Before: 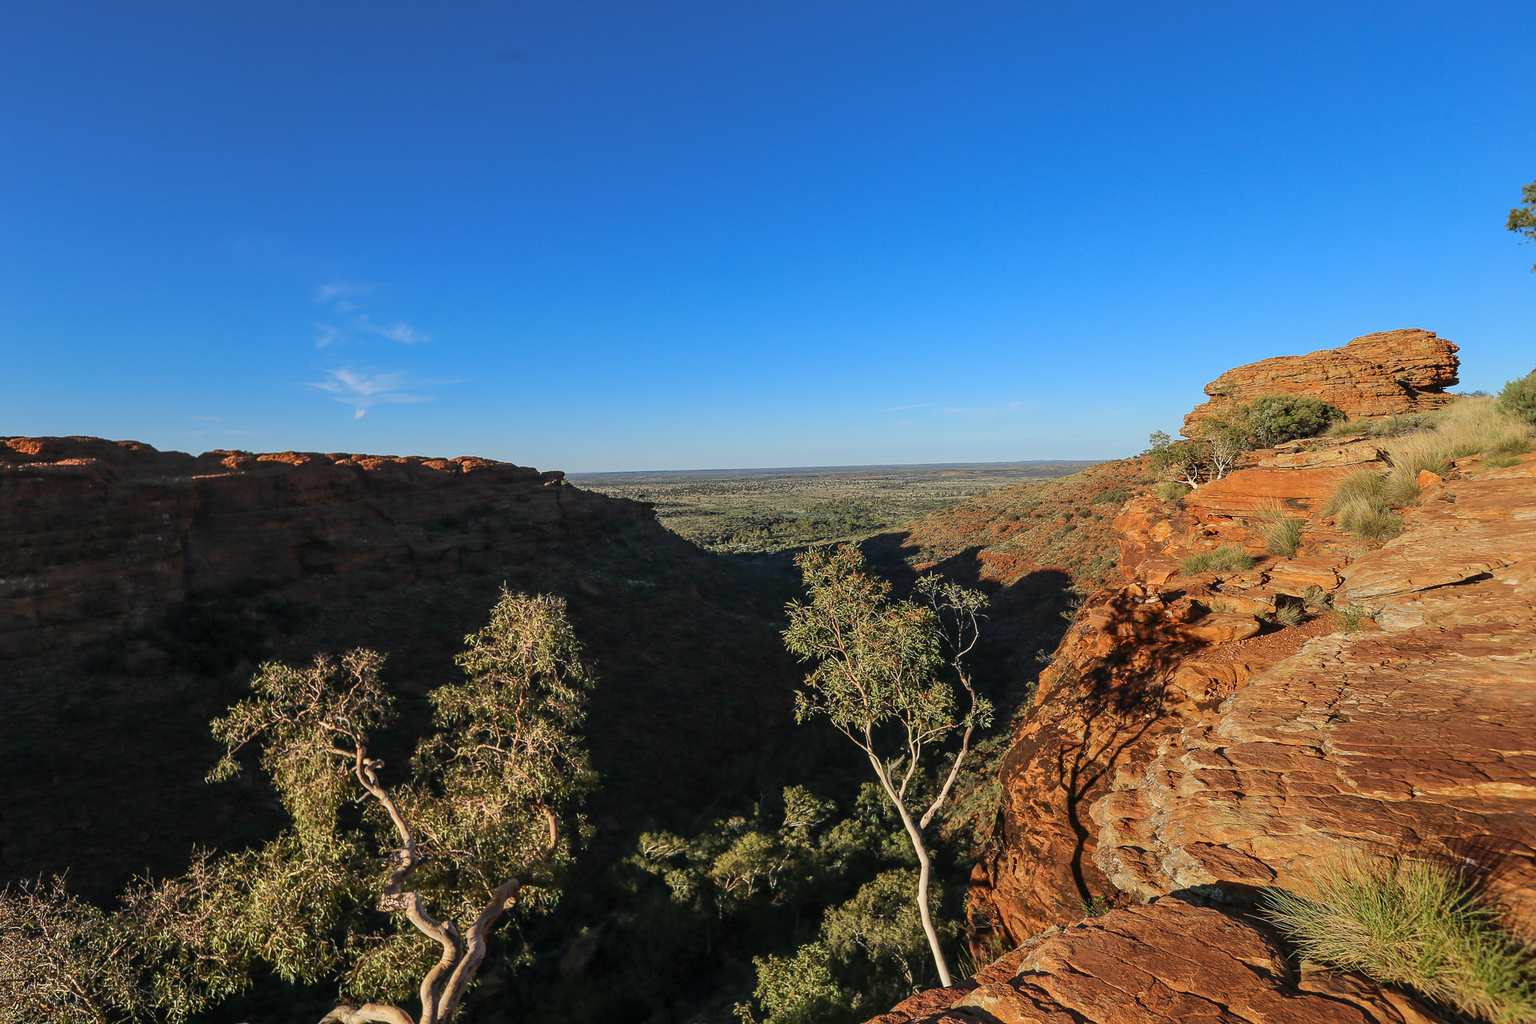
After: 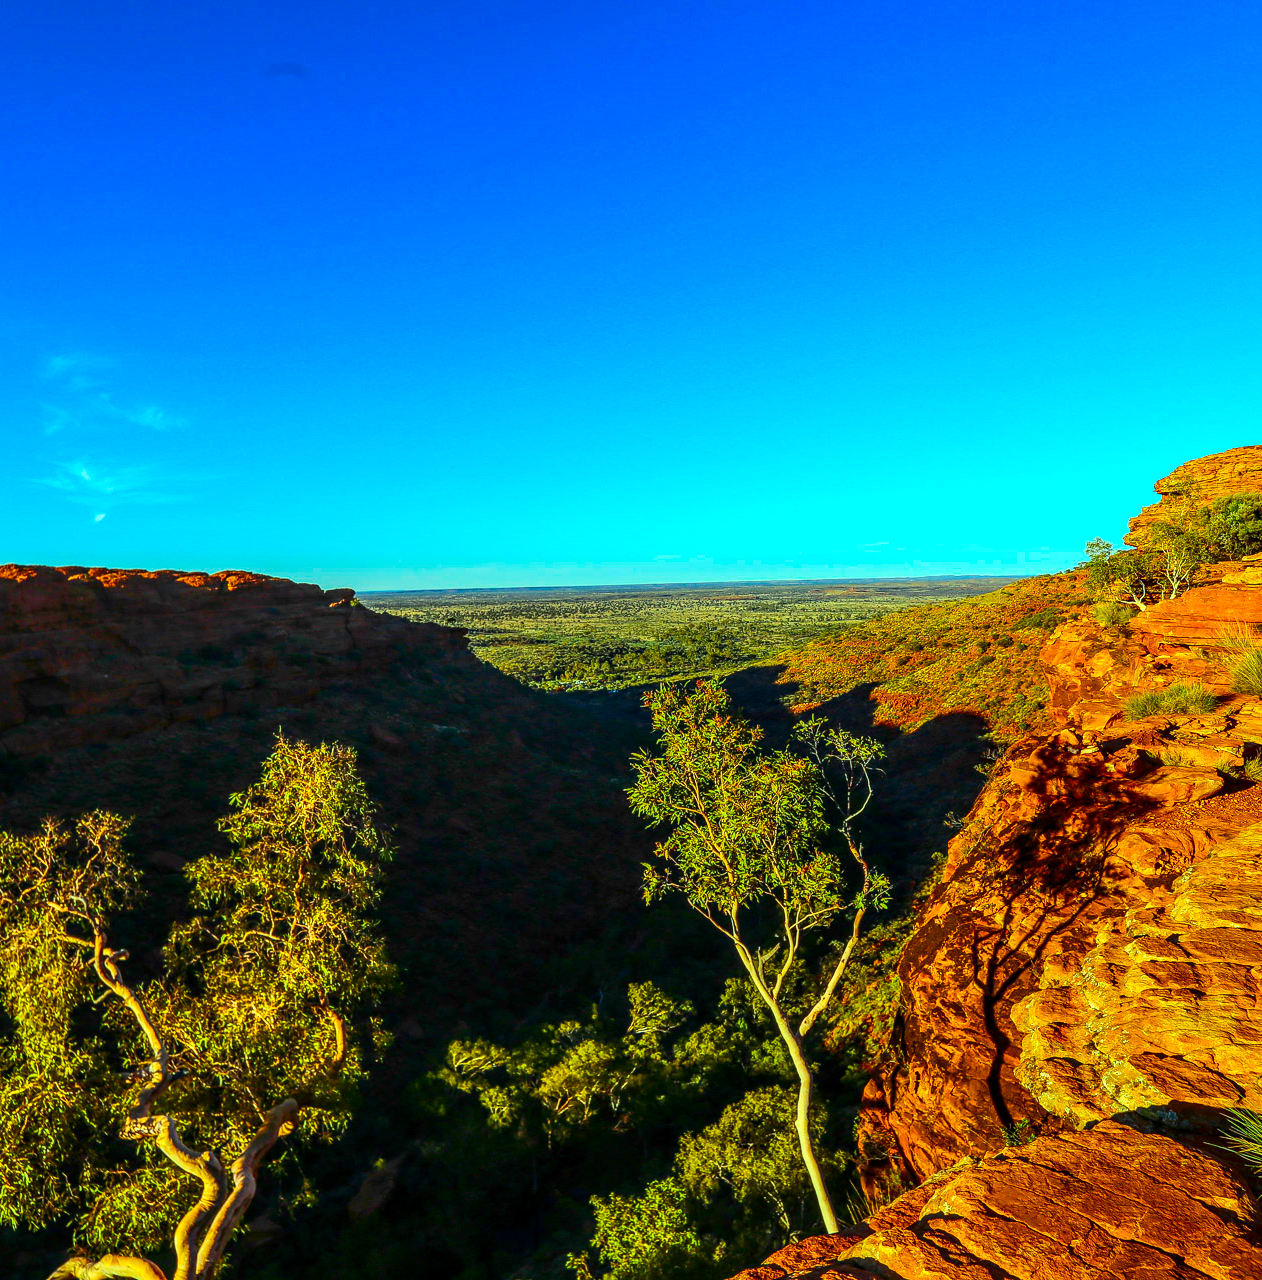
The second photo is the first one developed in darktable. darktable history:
color balance rgb: highlights gain › luminance 15.651%, highlights gain › chroma 6.953%, highlights gain › hue 126.39°, linear chroma grading › global chroma 15.586%, perceptual saturation grading › global saturation 41.746%, perceptual brilliance grading › global brilliance 9.474%, global vibrance 20%
crop and rotate: left 18.322%, right 15.923%
exposure: exposure -0.173 EV, compensate exposure bias true, compensate highlight preservation false
local contrast: detail 130%
contrast brightness saturation: contrast 0.182, saturation 0.297
